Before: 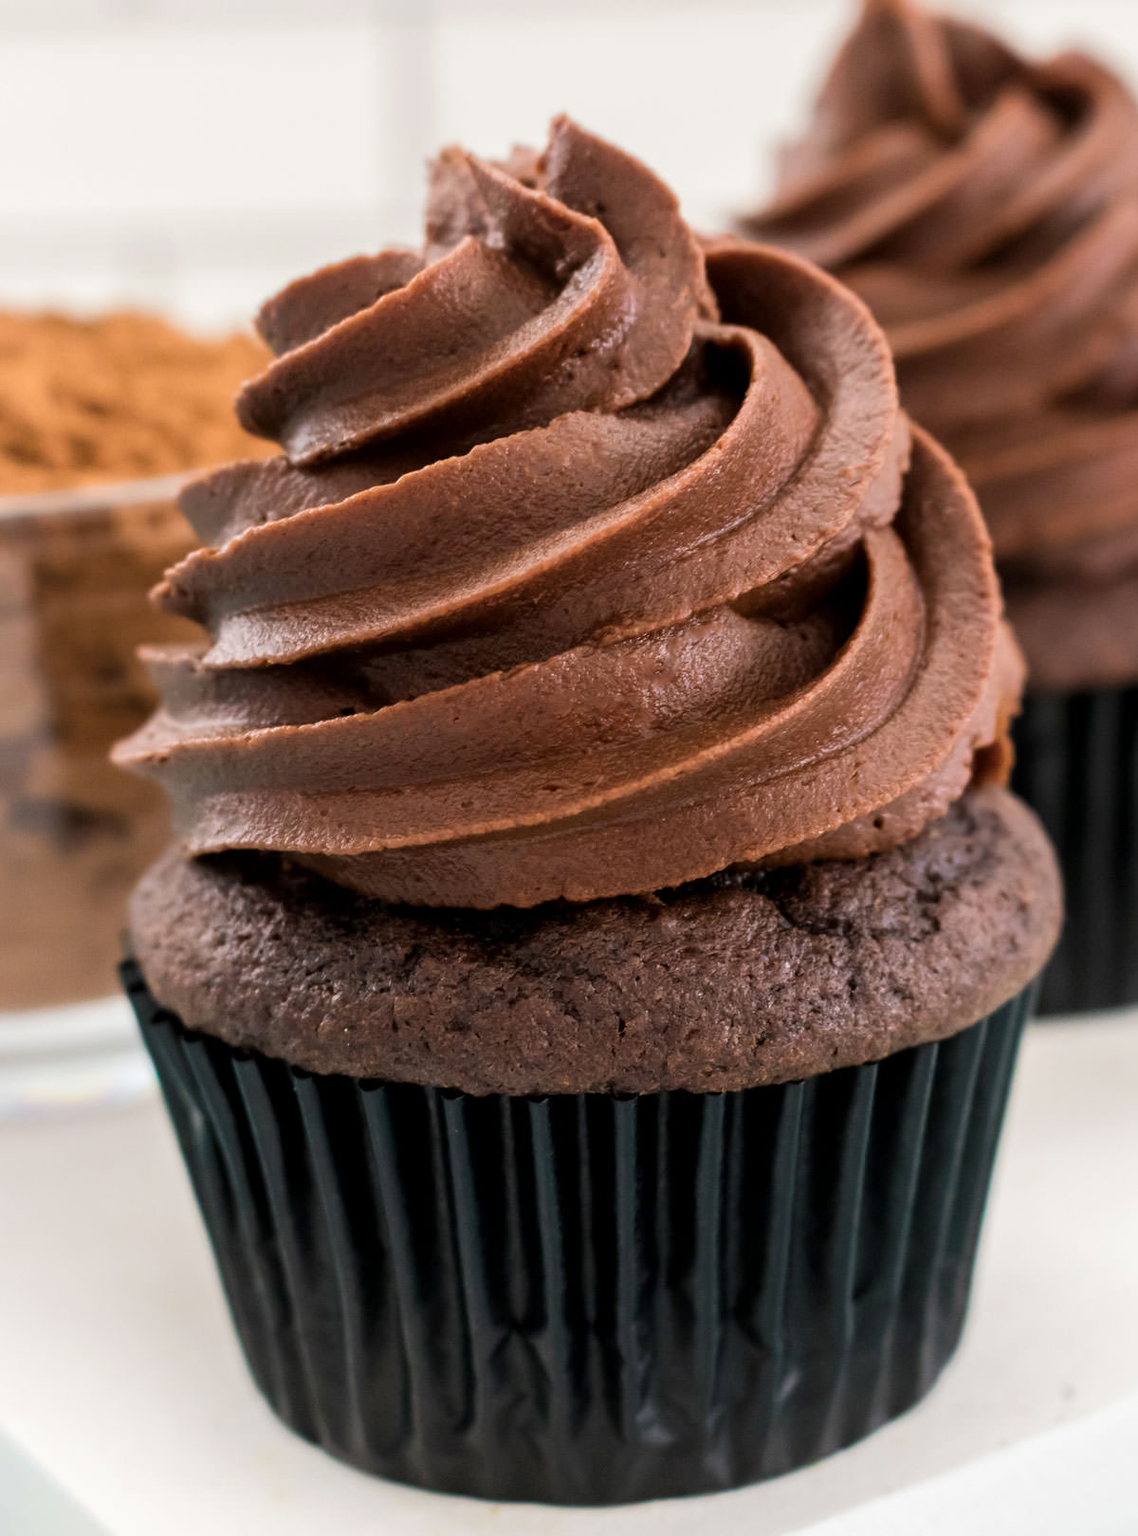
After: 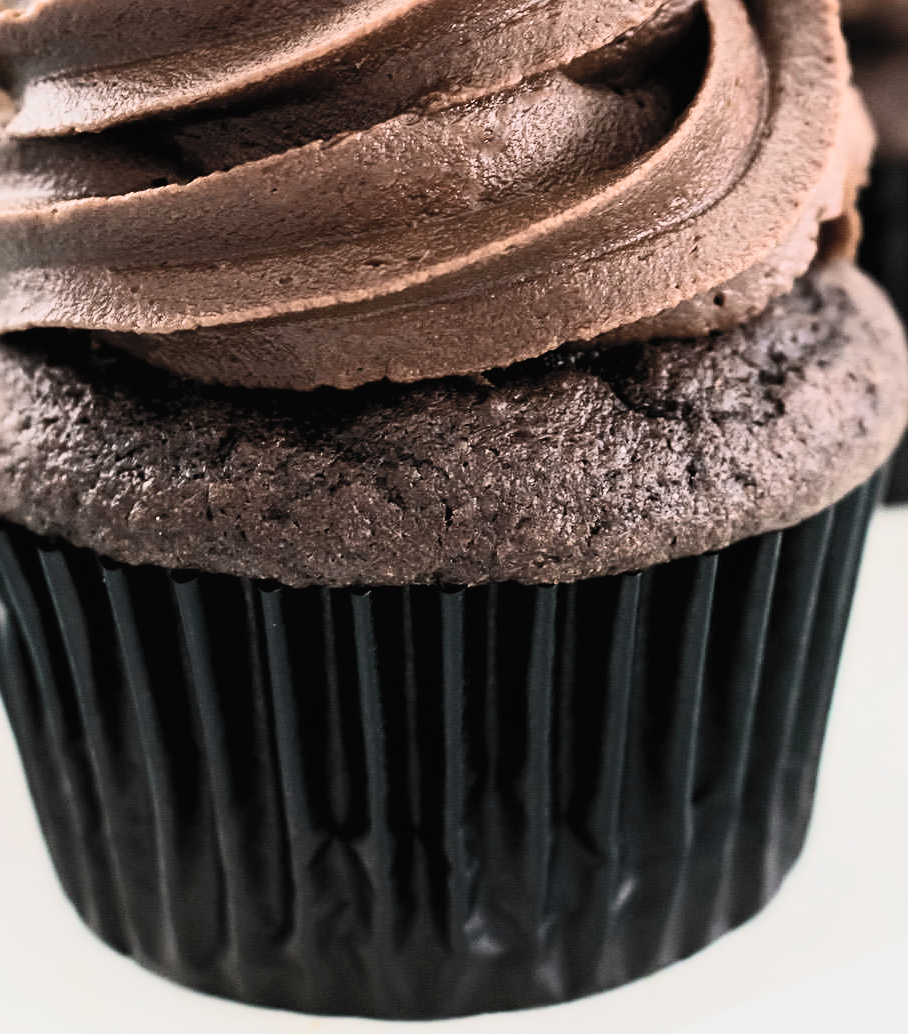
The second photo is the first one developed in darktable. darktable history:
crop and rotate: left 17.299%, top 35.115%, right 7.015%, bottom 1.024%
filmic rgb: black relative exposure -7.65 EV, white relative exposure 4.56 EV, hardness 3.61, color science v6 (2022)
sharpen: on, module defaults
shadows and highlights: shadows -20, white point adjustment -2, highlights -35
contrast brightness saturation: contrast 0.57, brightness 0.57, saturation -0.34
